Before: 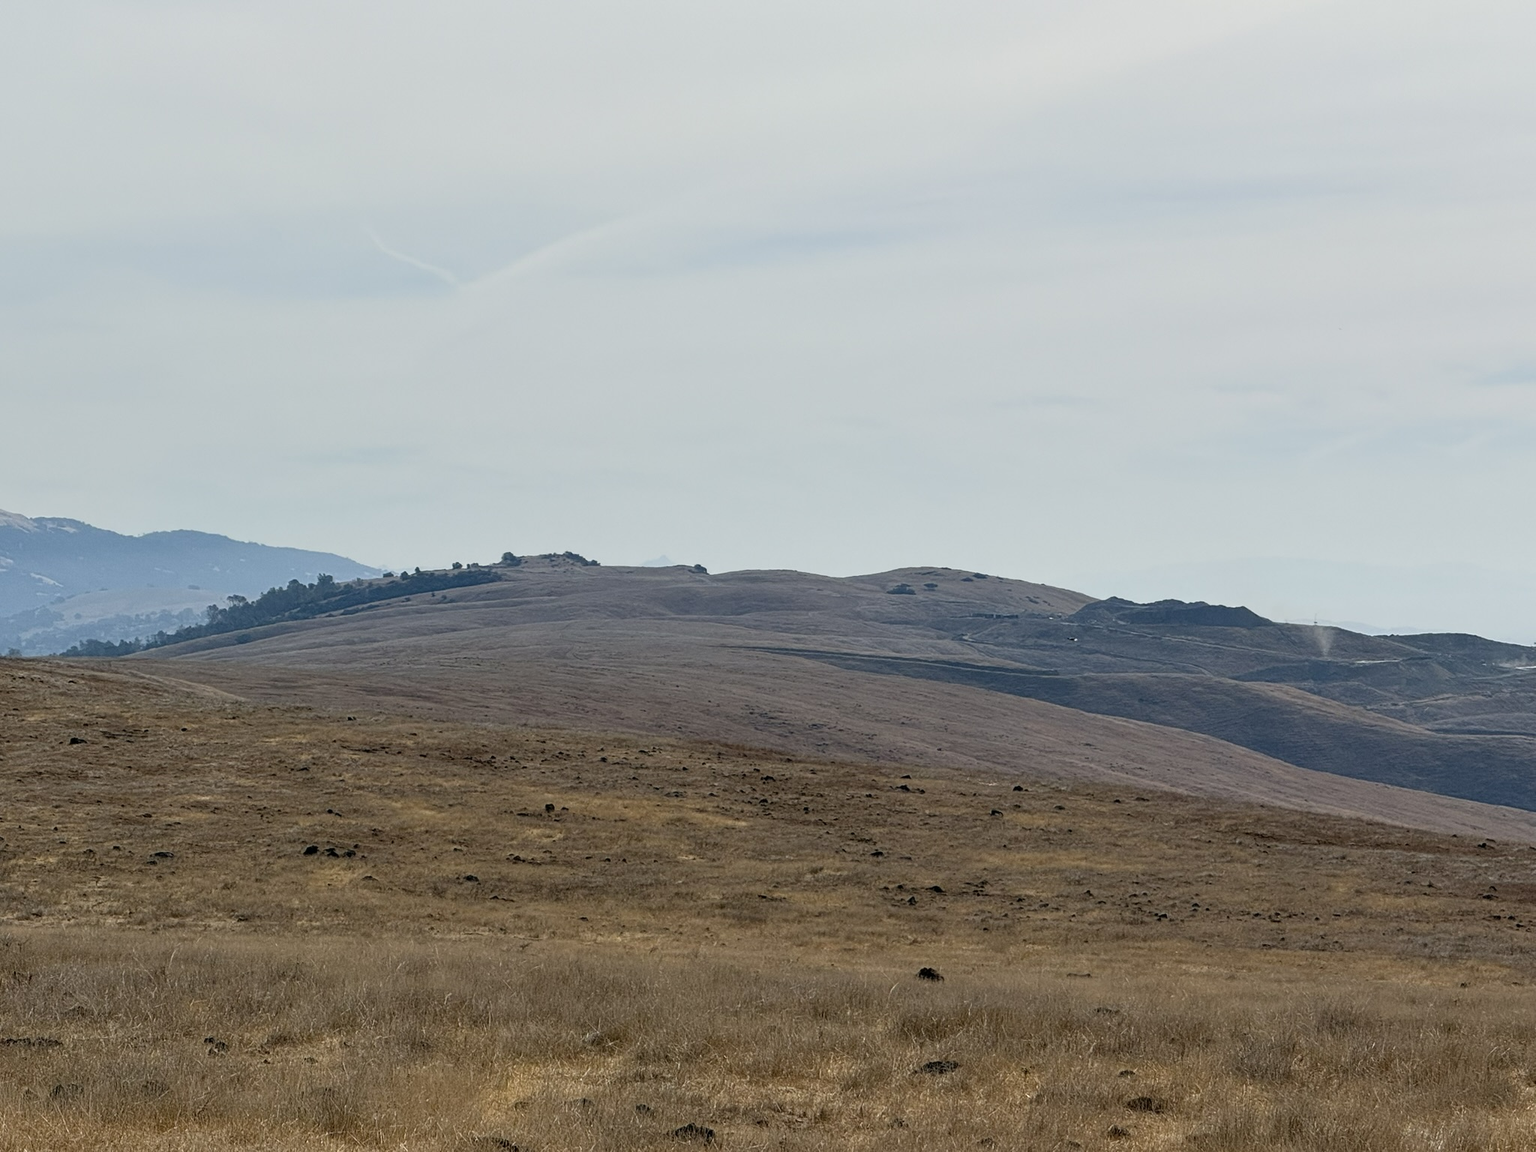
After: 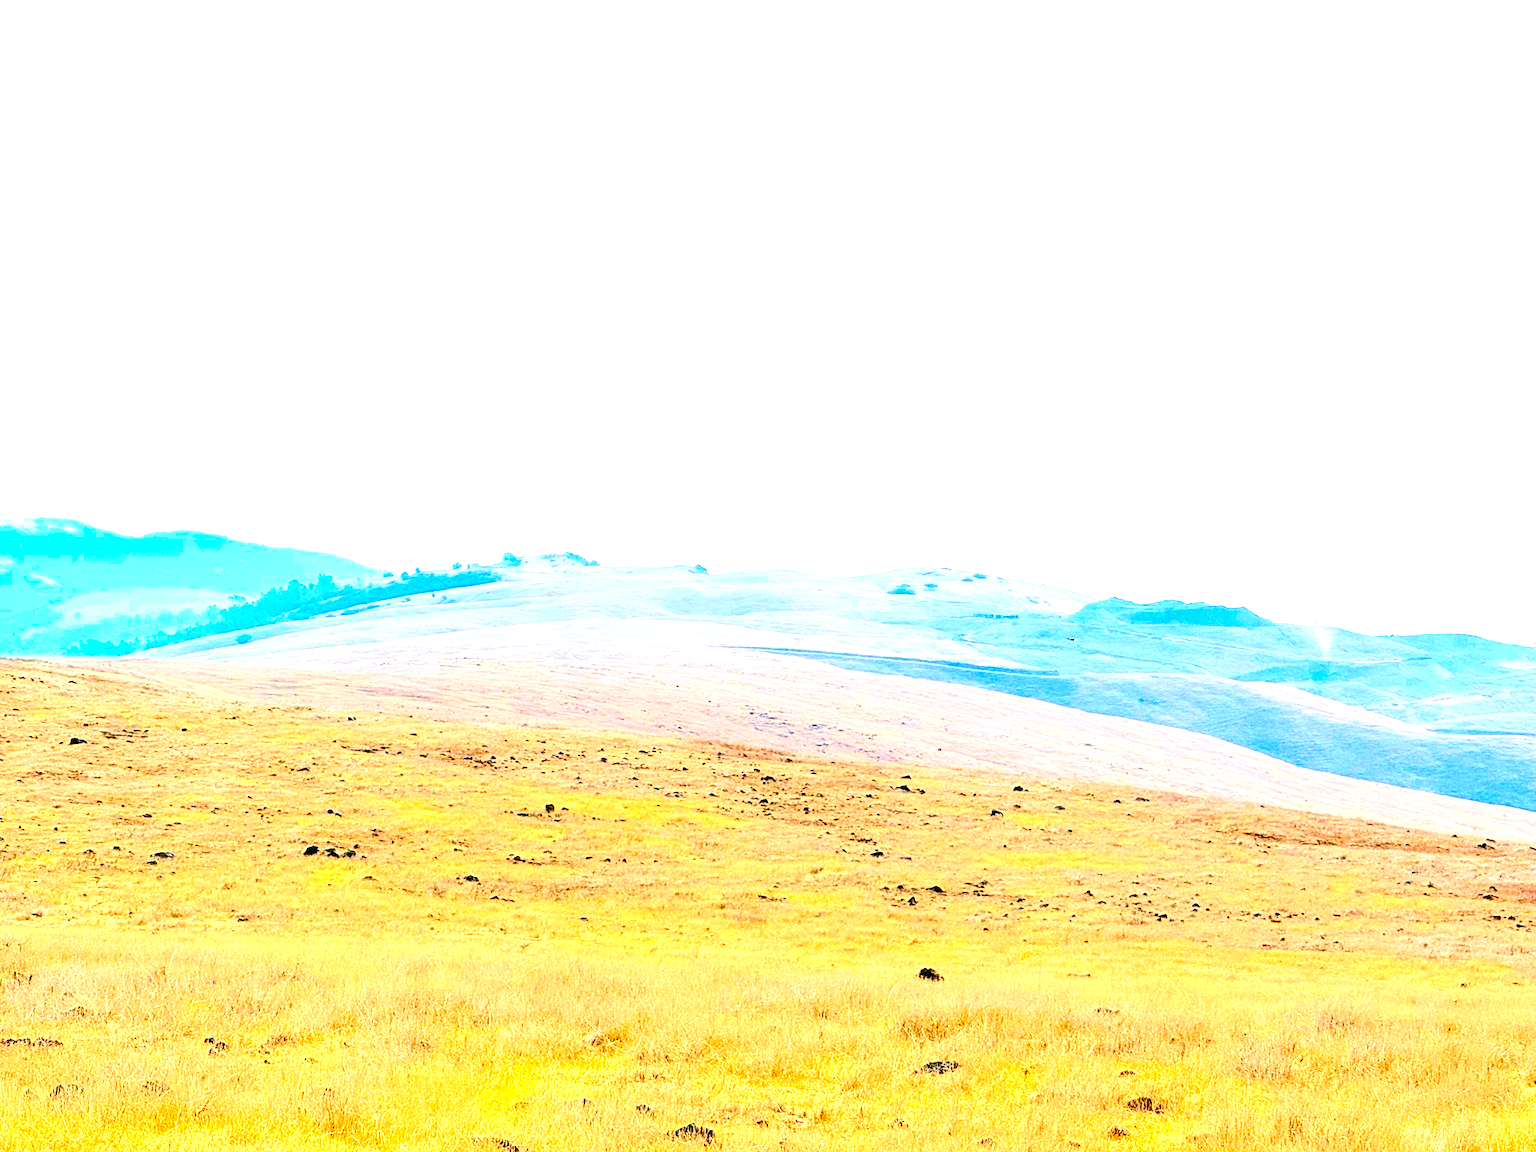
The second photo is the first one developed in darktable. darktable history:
contrast brightness saturation: contrast 0.268, brightness 0.017, saturation 0.88
exposure: exposure 3.042 EV, compensate highlight preservation false
